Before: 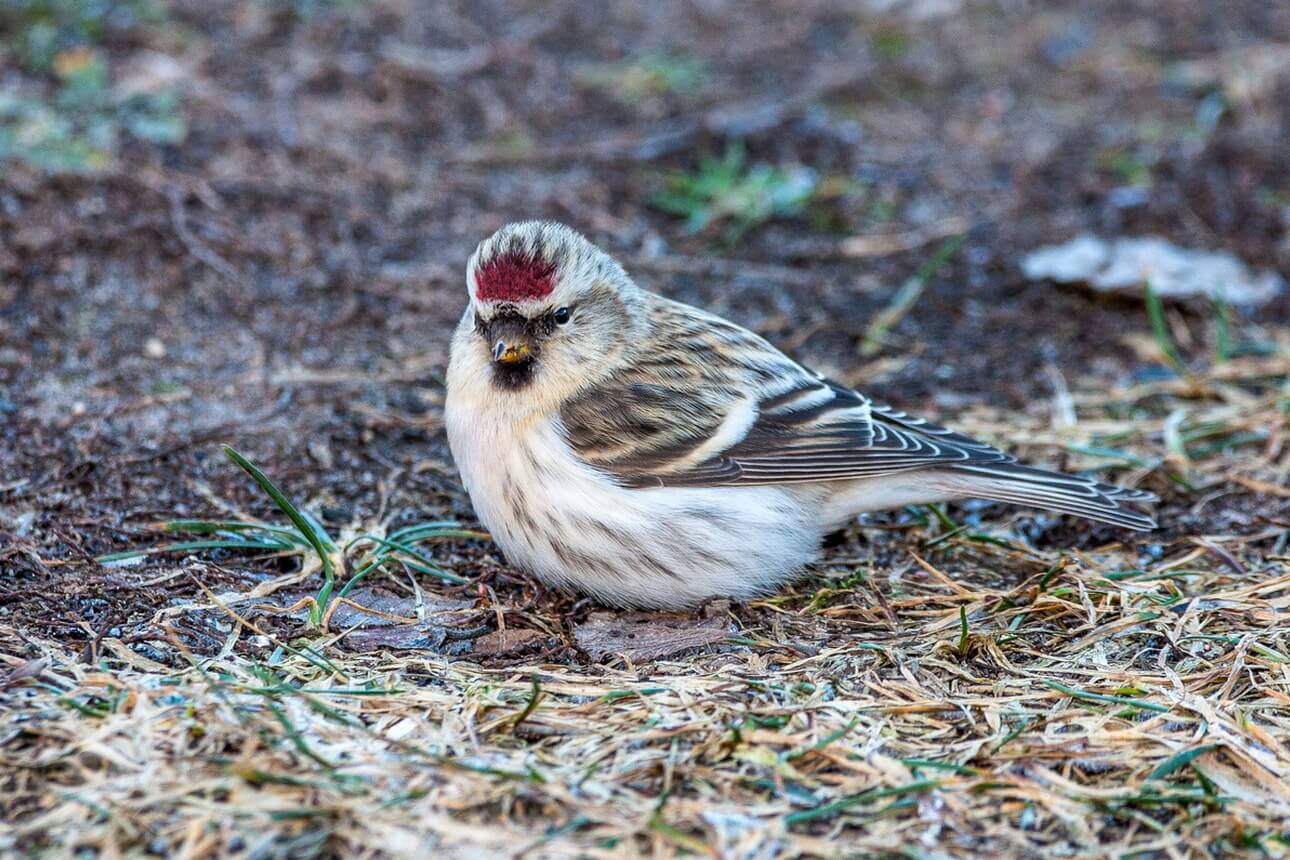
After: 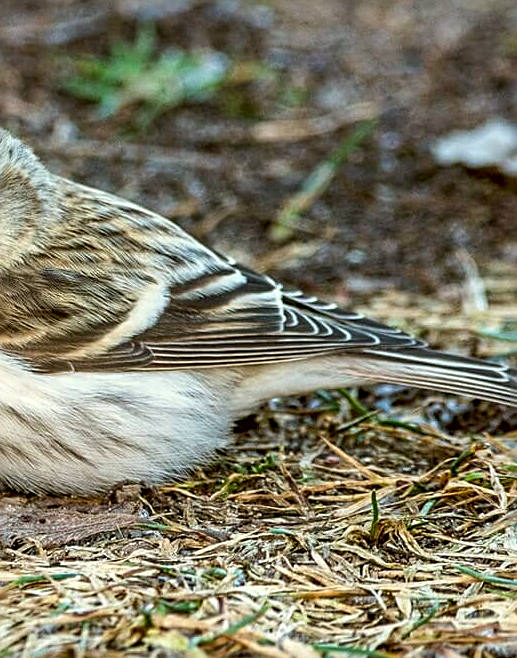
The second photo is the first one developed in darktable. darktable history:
local contrast: highlights 100%, shadows 100%, detail 120%, midtone range 0.2
sharpen: radius 2.767
crop: left 45.721%, top 13.393%, right 14.118%, bottom 10.01%
color correction: highlights a* -1.43, highlights b* 10.12, shadows a* 0.395, shadows b* 19.35
